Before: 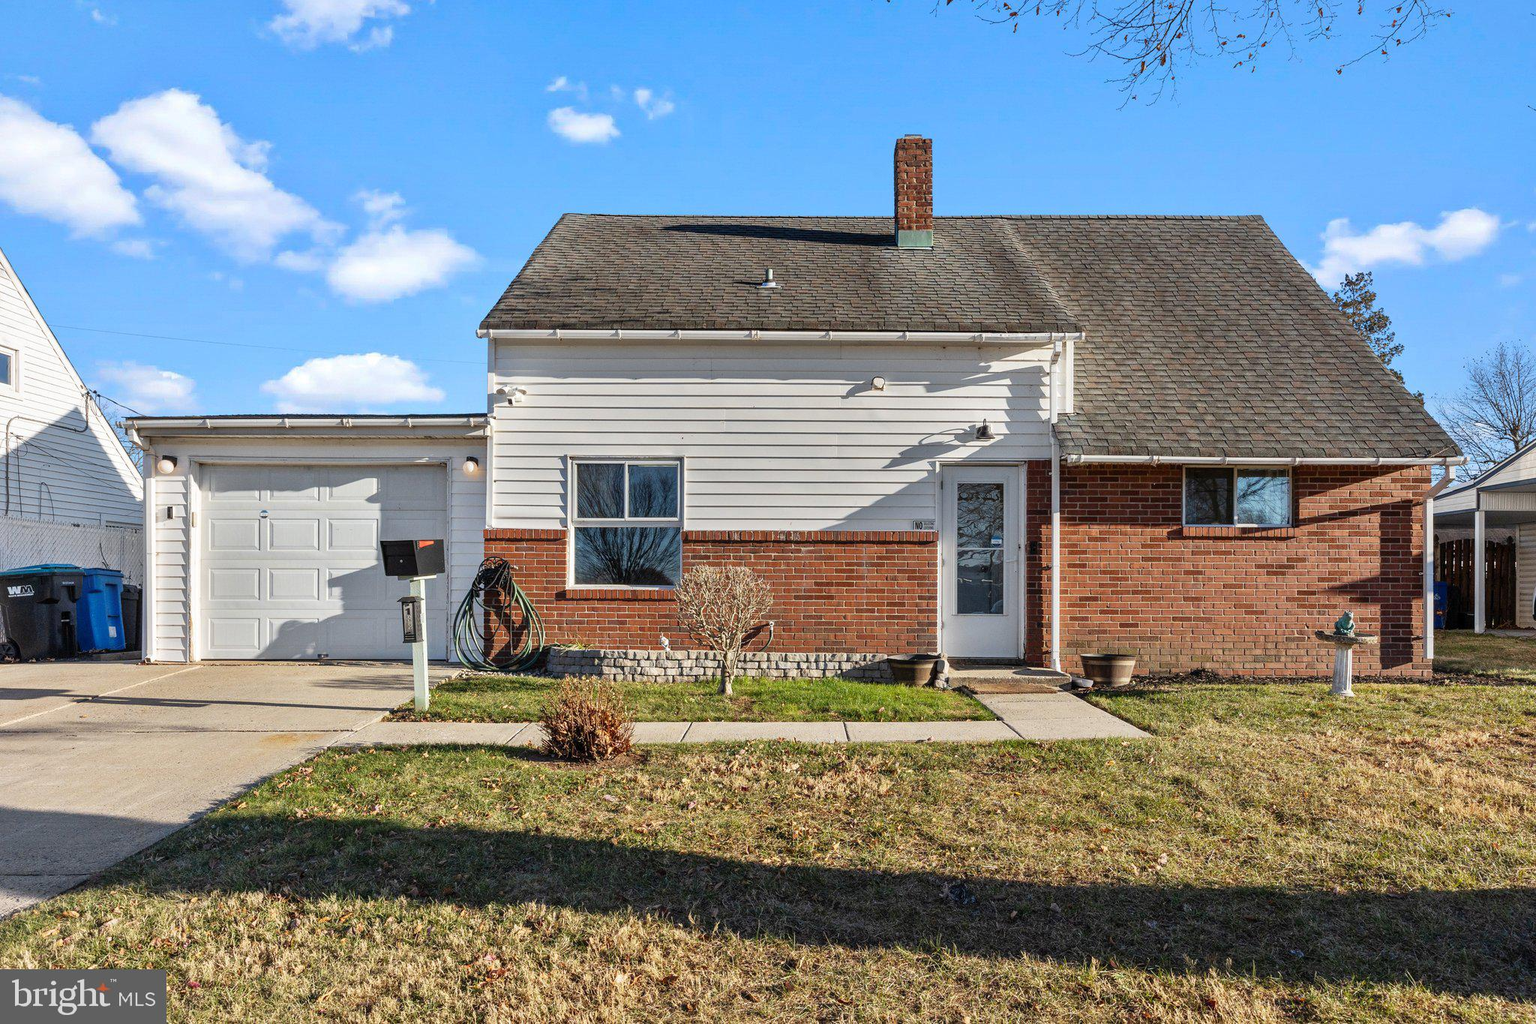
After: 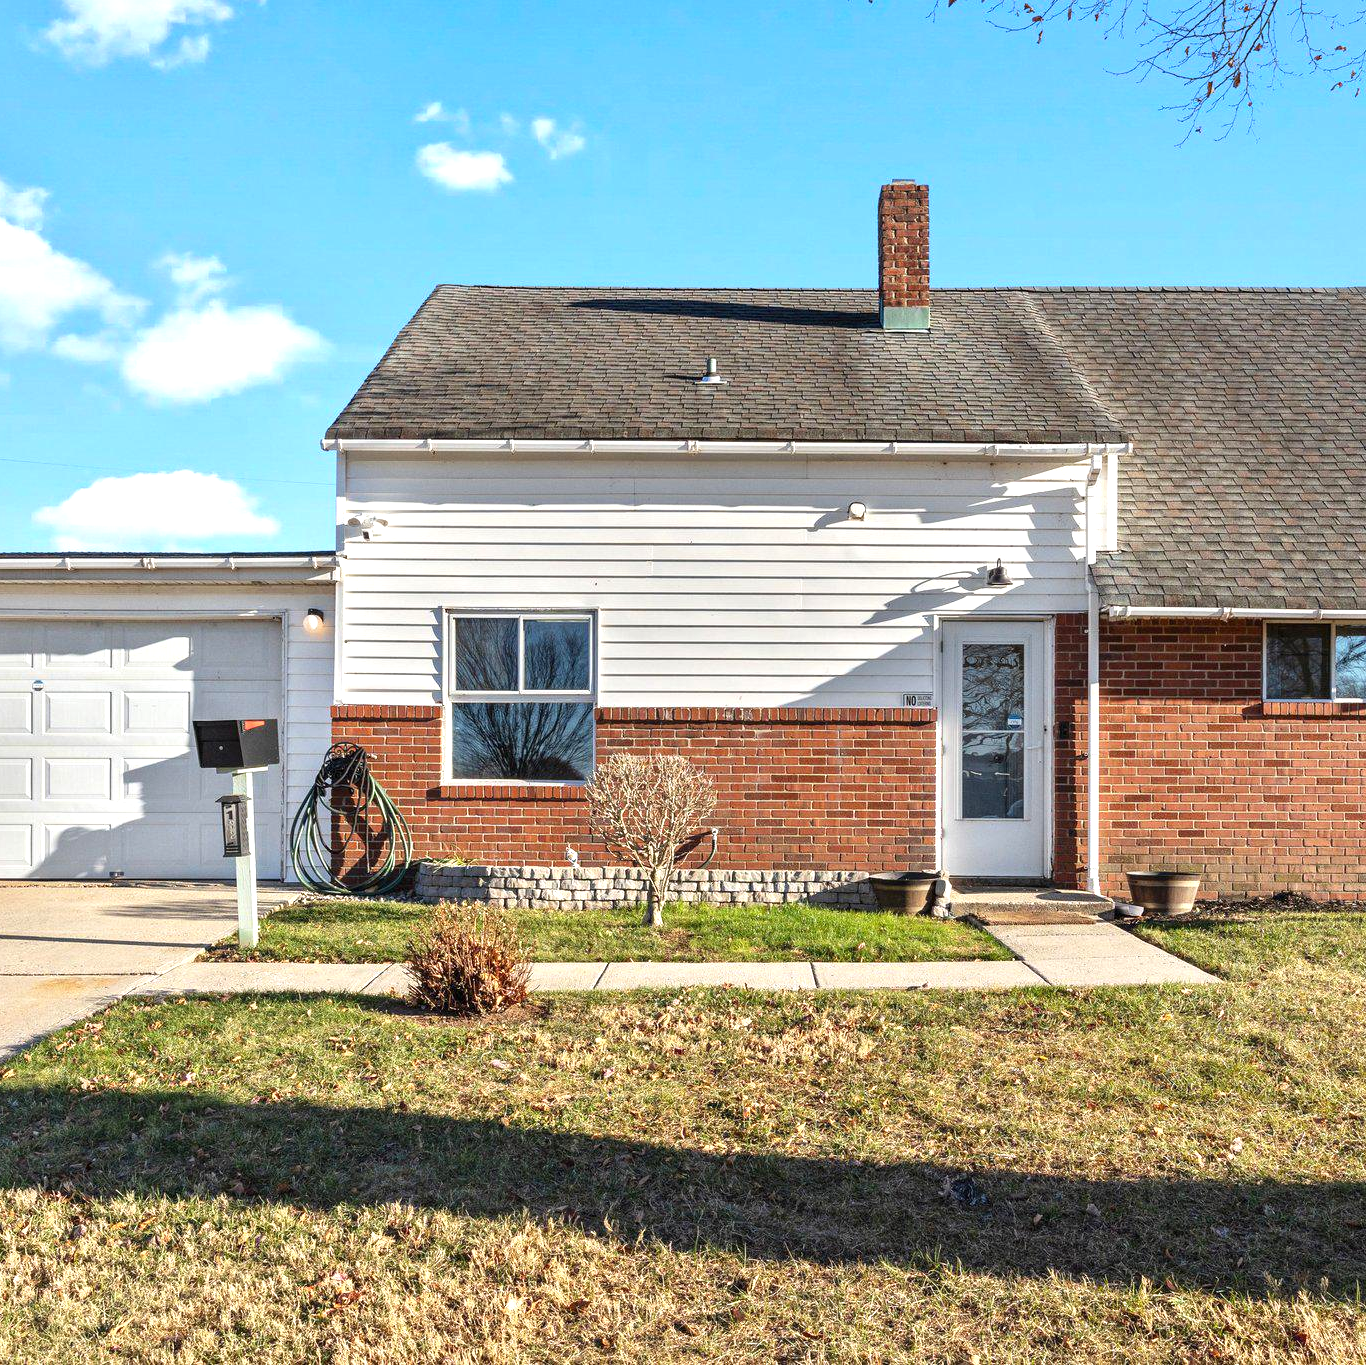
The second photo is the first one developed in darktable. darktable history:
crop: left 15.362%, right 17.928%
exposure: exposure 0.609 EV, compensate highlight preservation false
